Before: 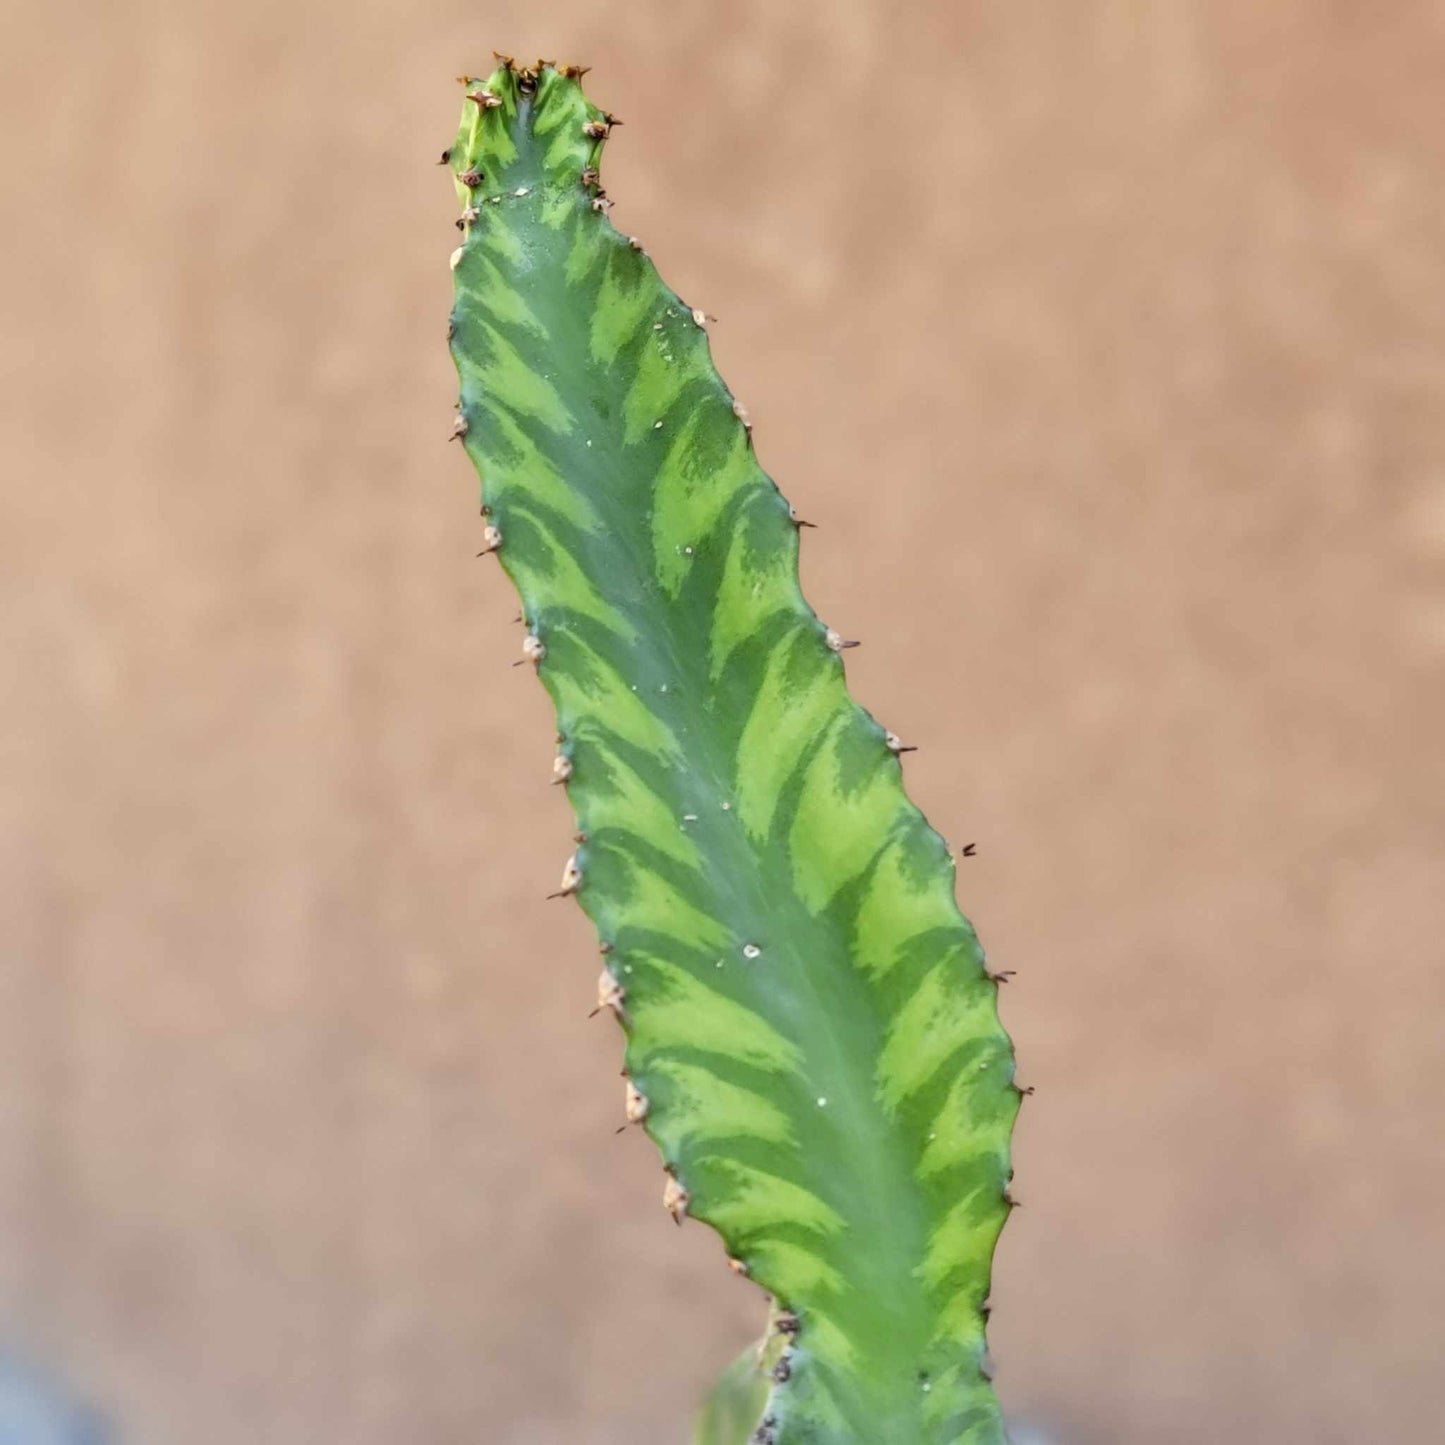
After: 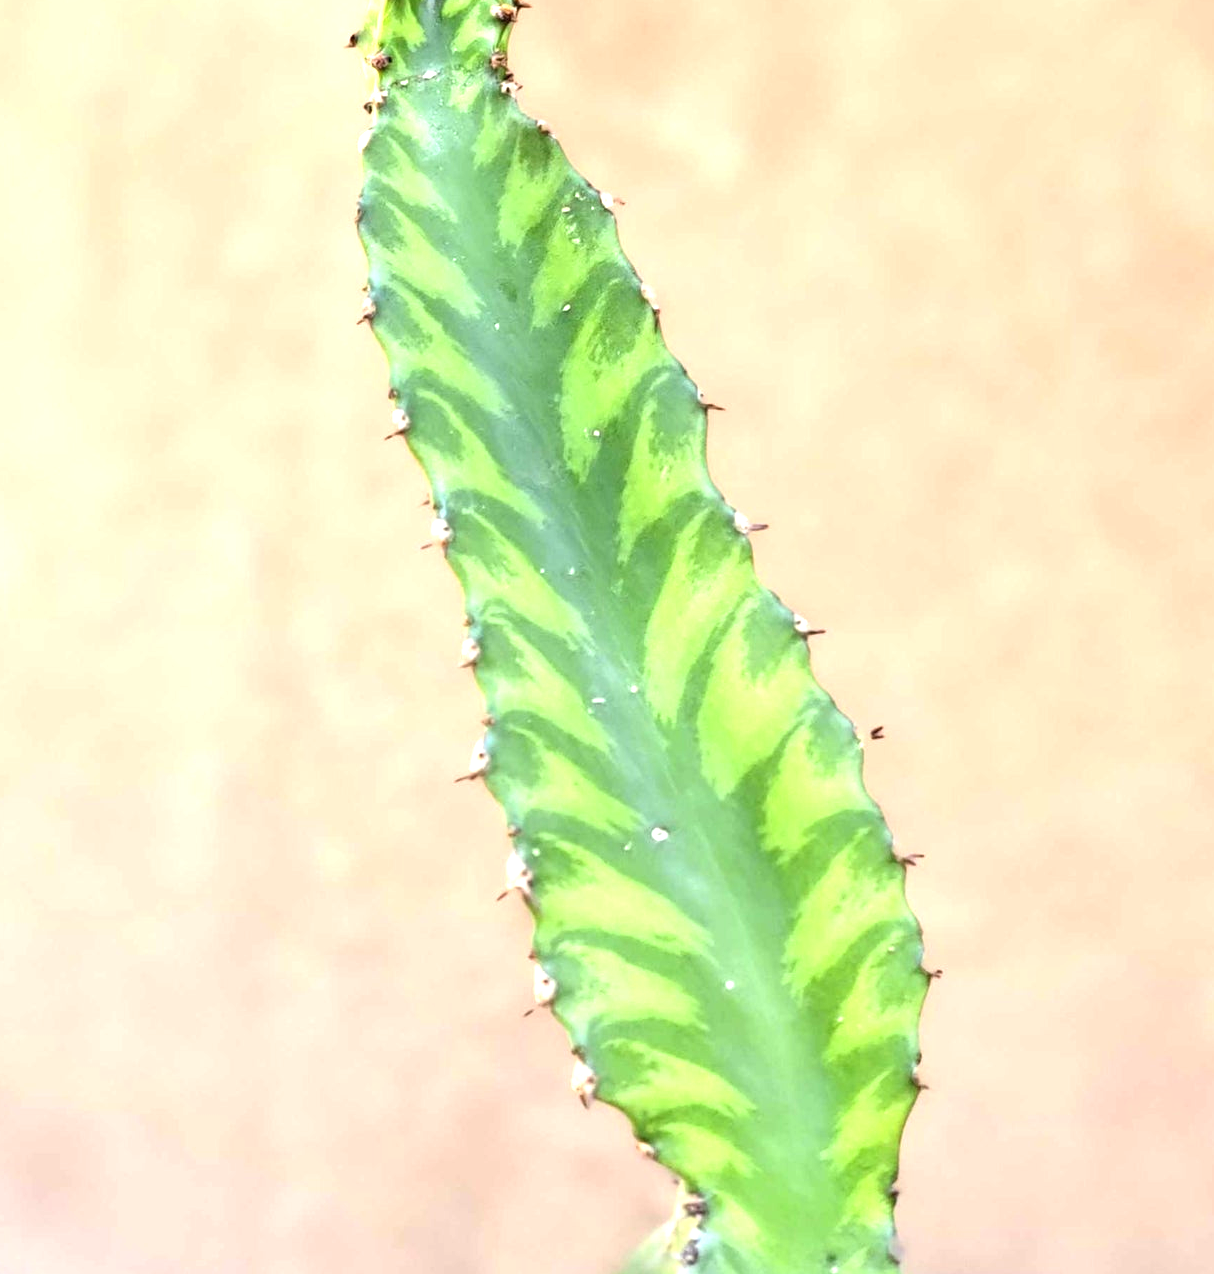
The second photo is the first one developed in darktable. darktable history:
crop: left 6.384%, top 8.123%, right 9.54%, bottom 3.652%
exposure: black level correction 0, exposure 1.199 EV, compensate exposure bias true, compensate highlight preservation false
